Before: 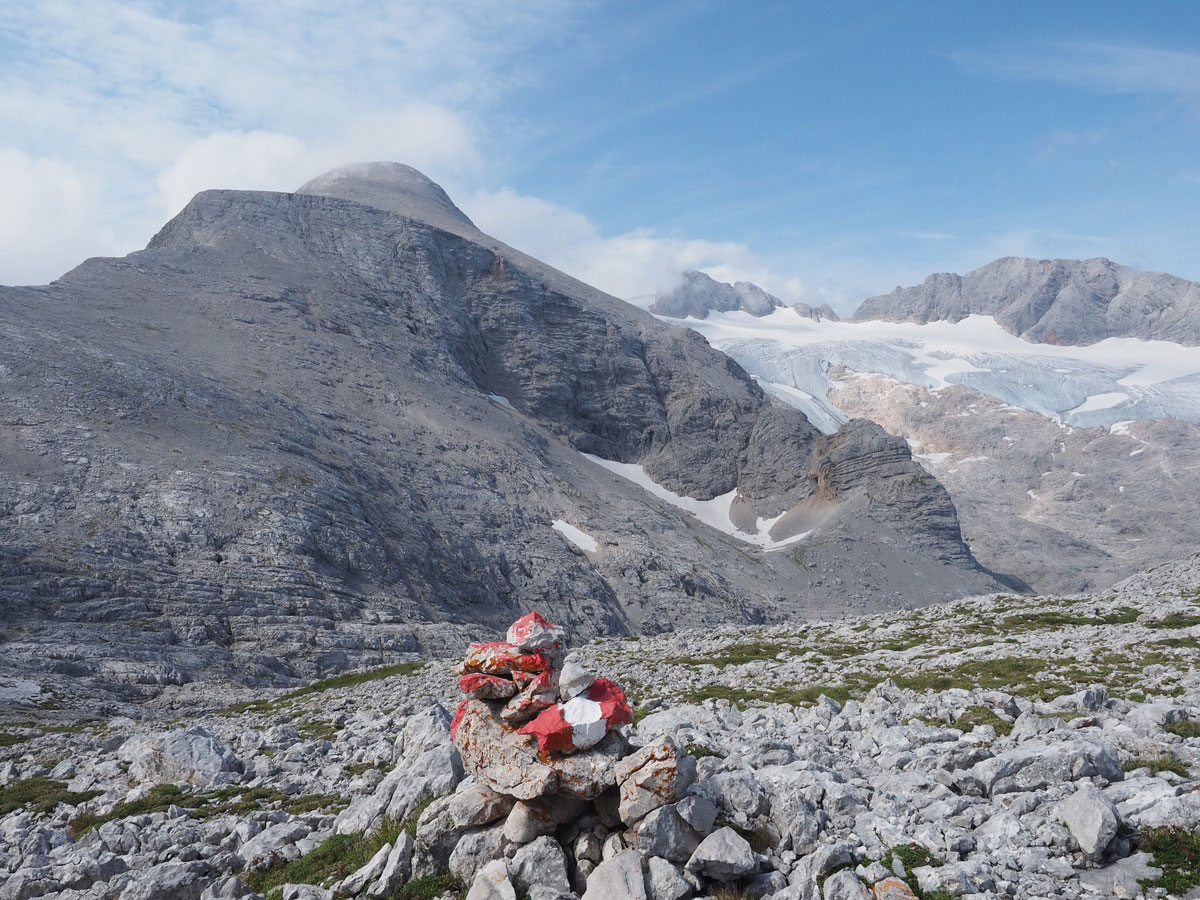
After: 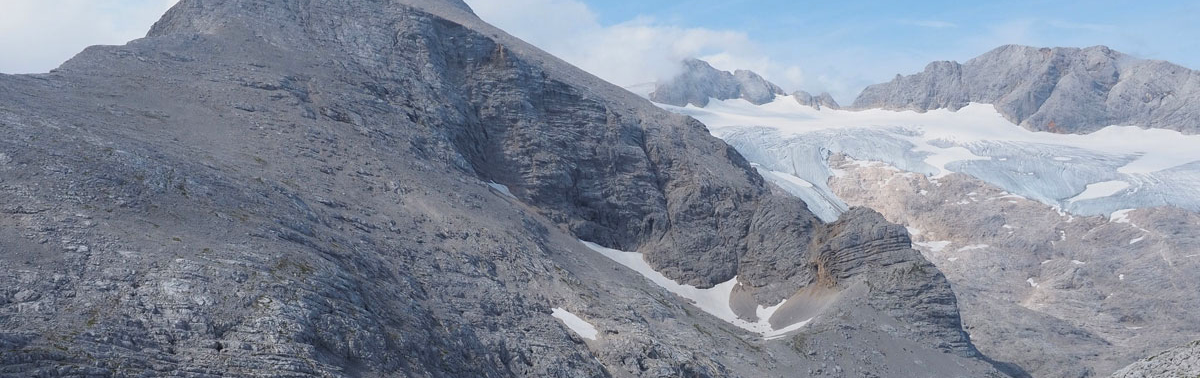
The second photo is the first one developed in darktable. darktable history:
color zones: curves: ch0 [(0.068, 0.464) (0.25, 0.5) (0.48, 0.508) (0.75, 0.536) (0.886, 0.476) (0.967, 0.456)]; ch1 [(0.066, 0.456) (0.25, 0.5) (0.616, 0.508) (0.746, 0.56) (0.934, 0.444)]
crop and rotate: top 23.597%, bottom 34.355%
